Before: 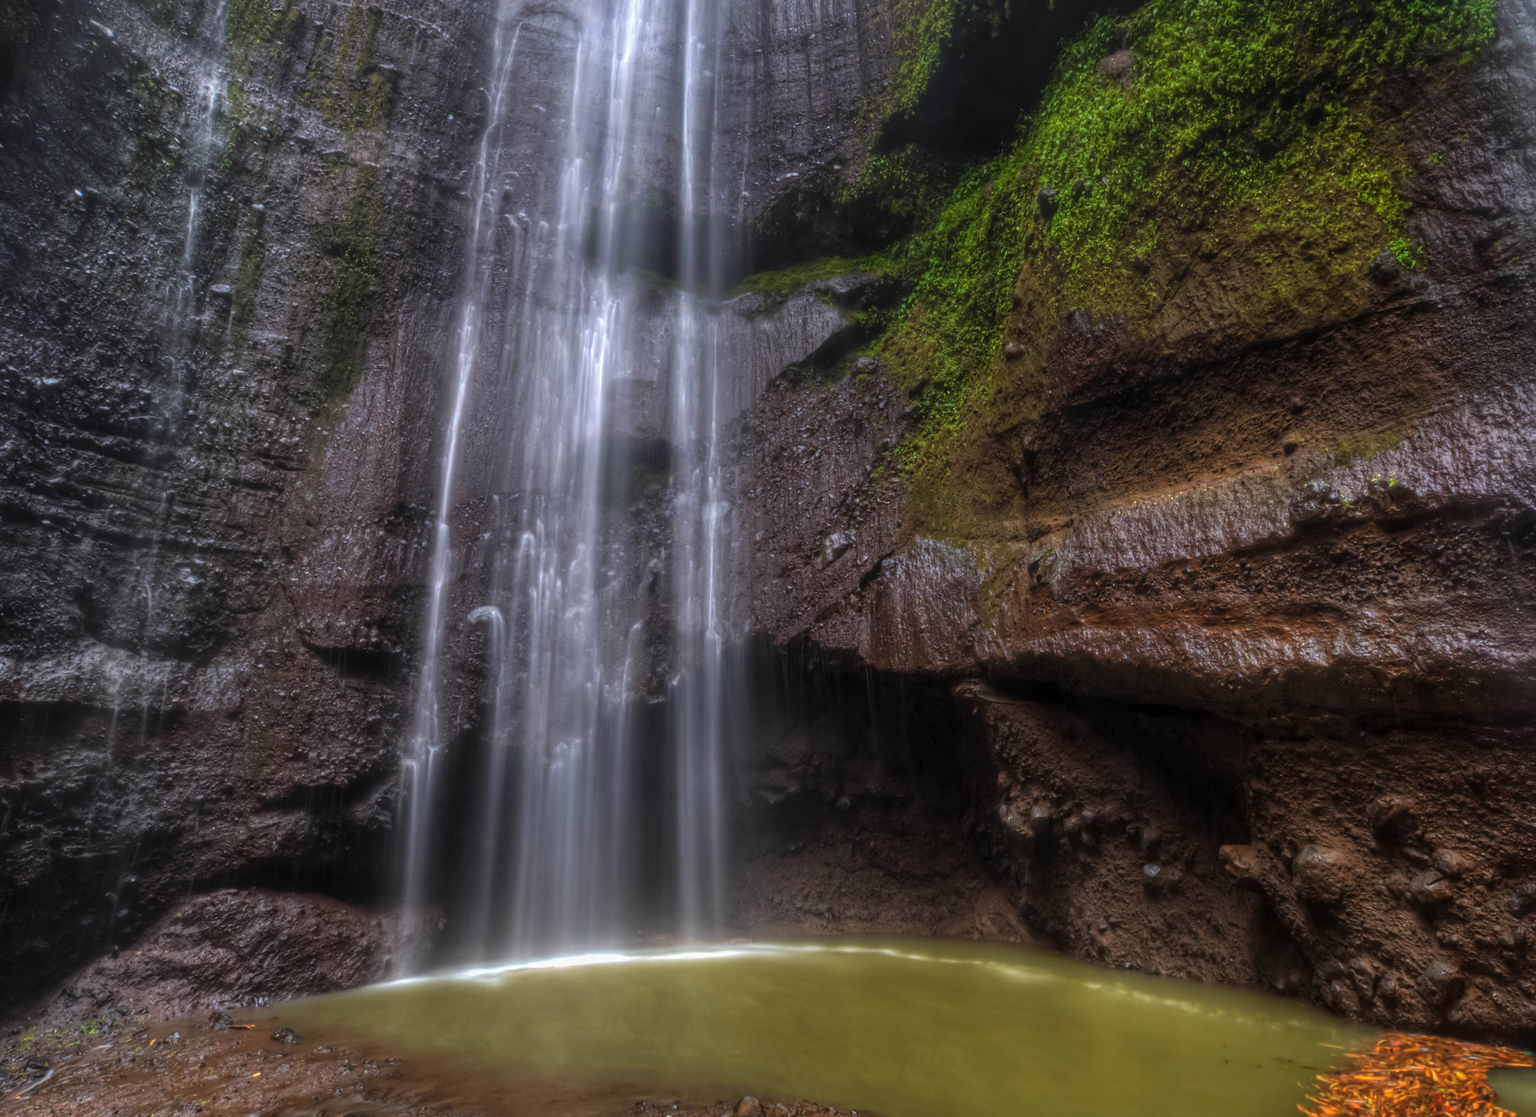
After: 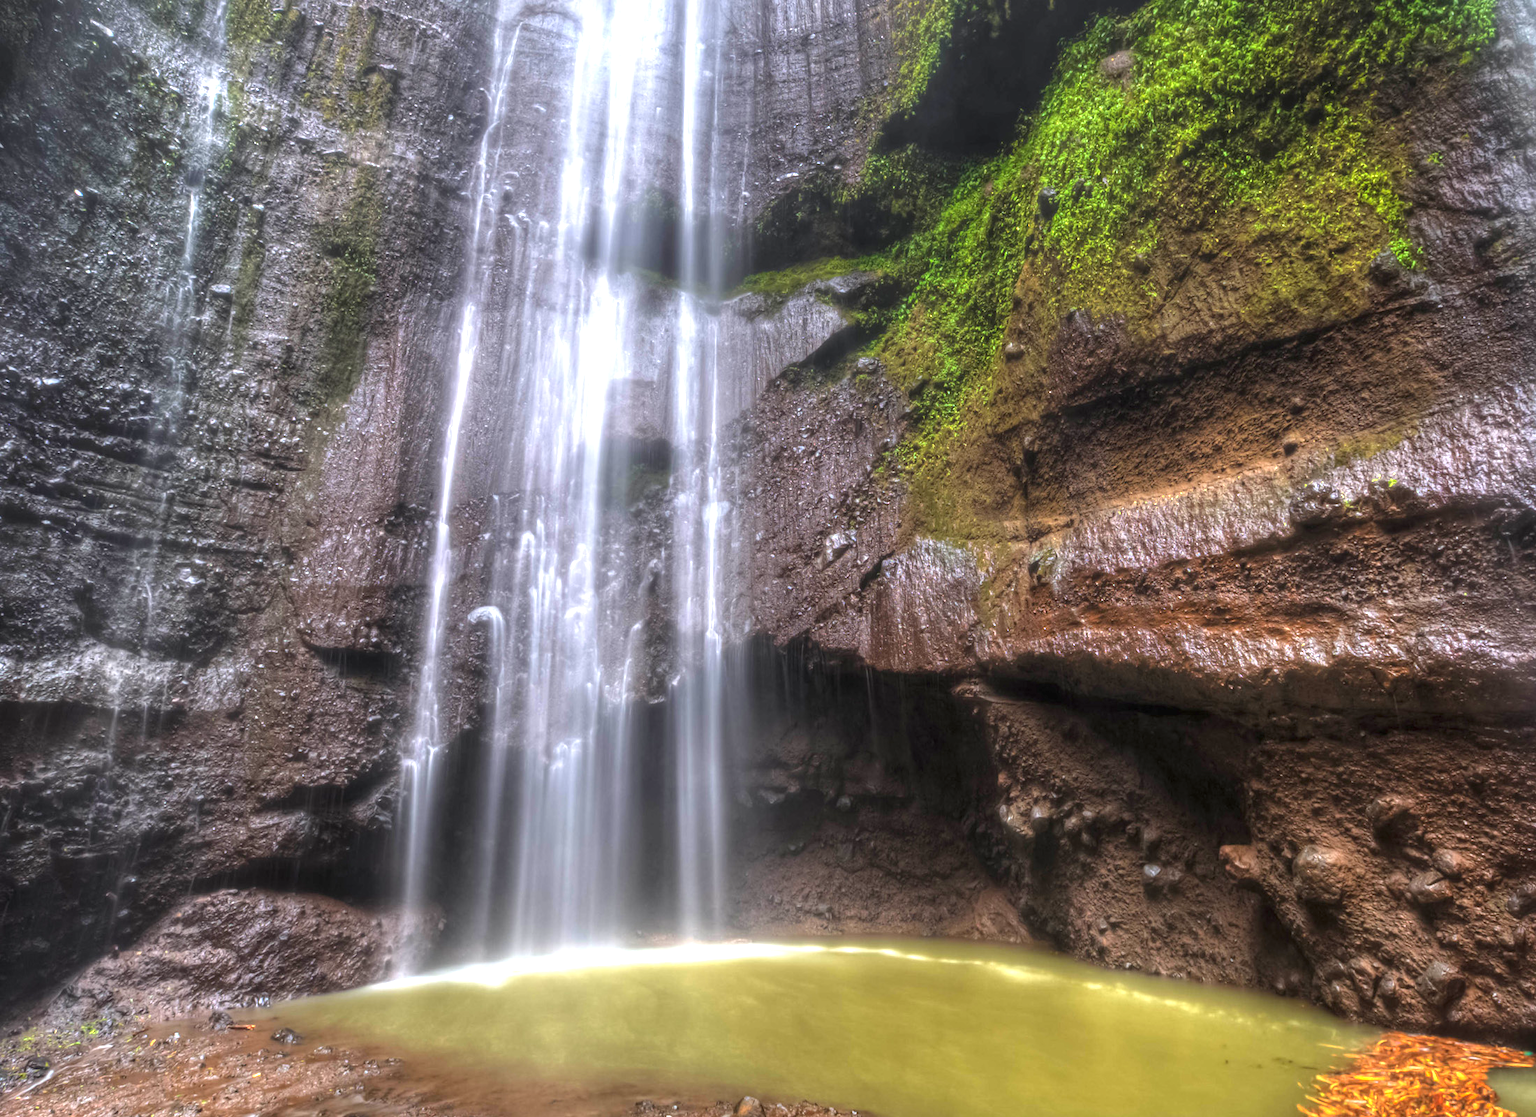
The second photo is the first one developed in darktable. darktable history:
exposure: black level correction 0, exposure 1.515 EV, compensate highlight preservation false
